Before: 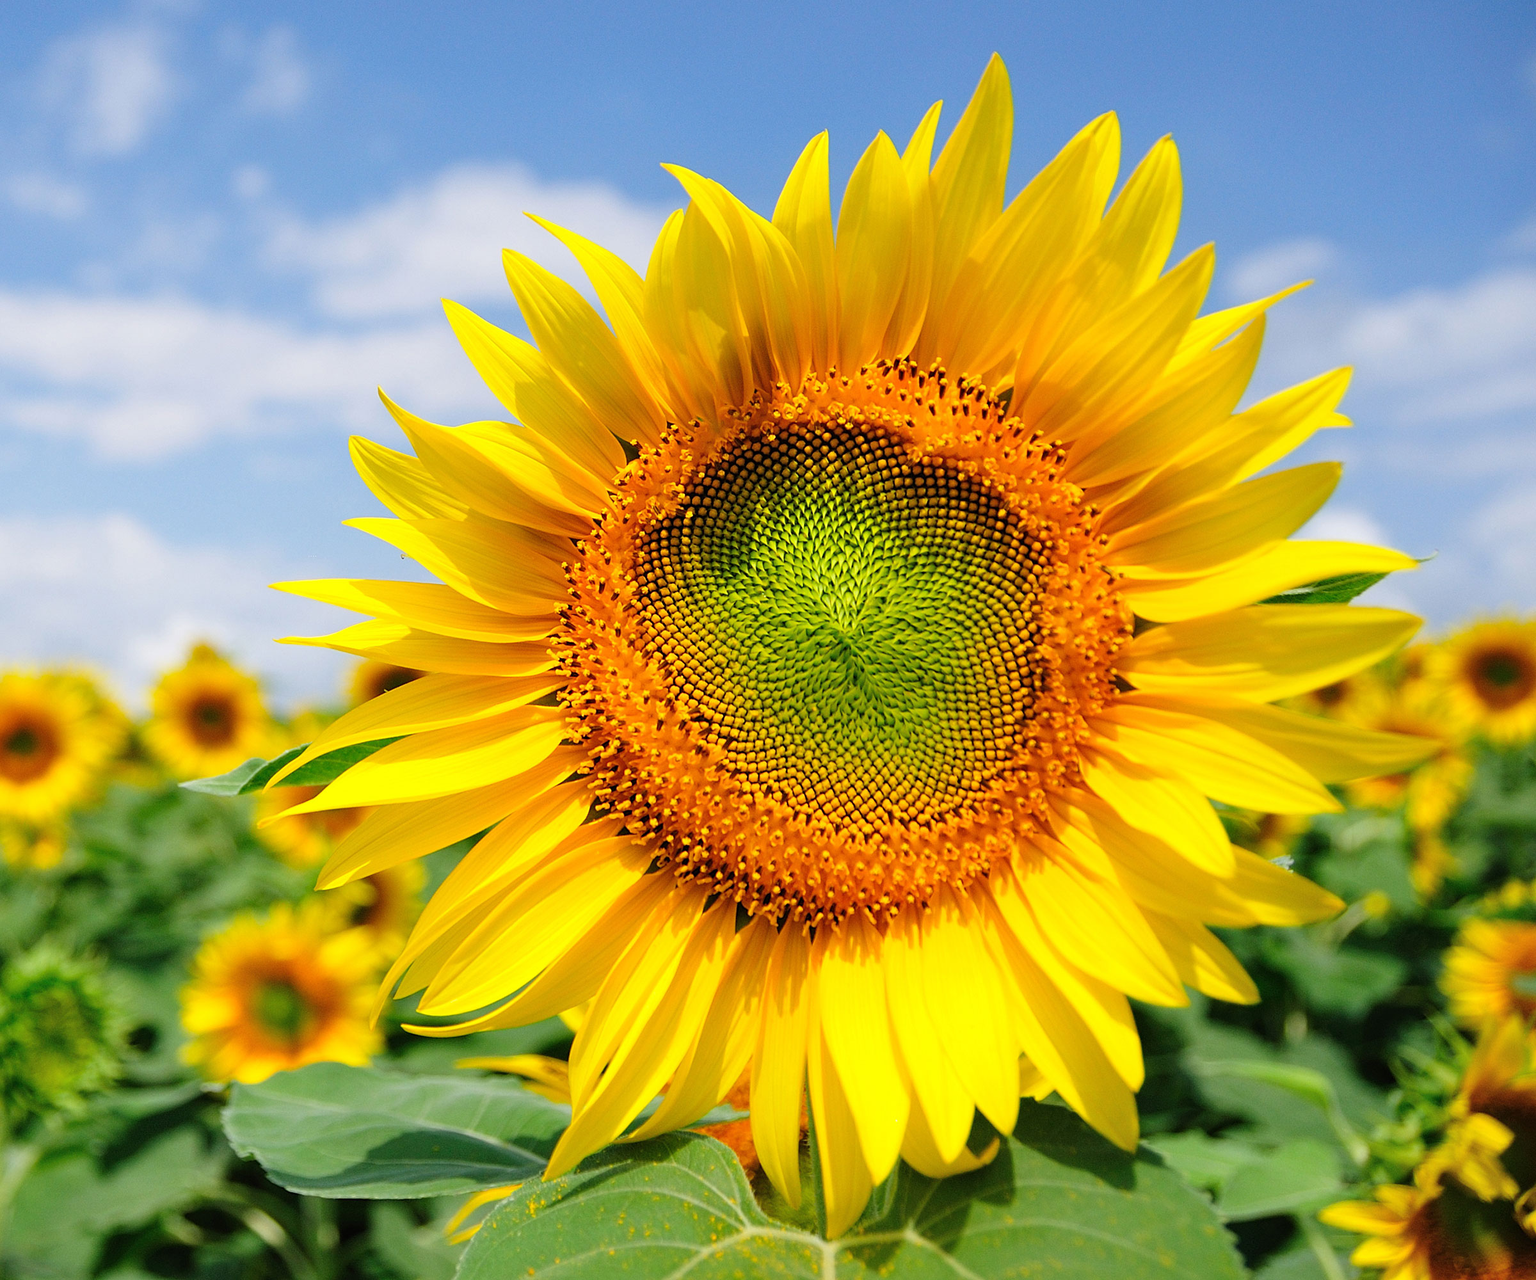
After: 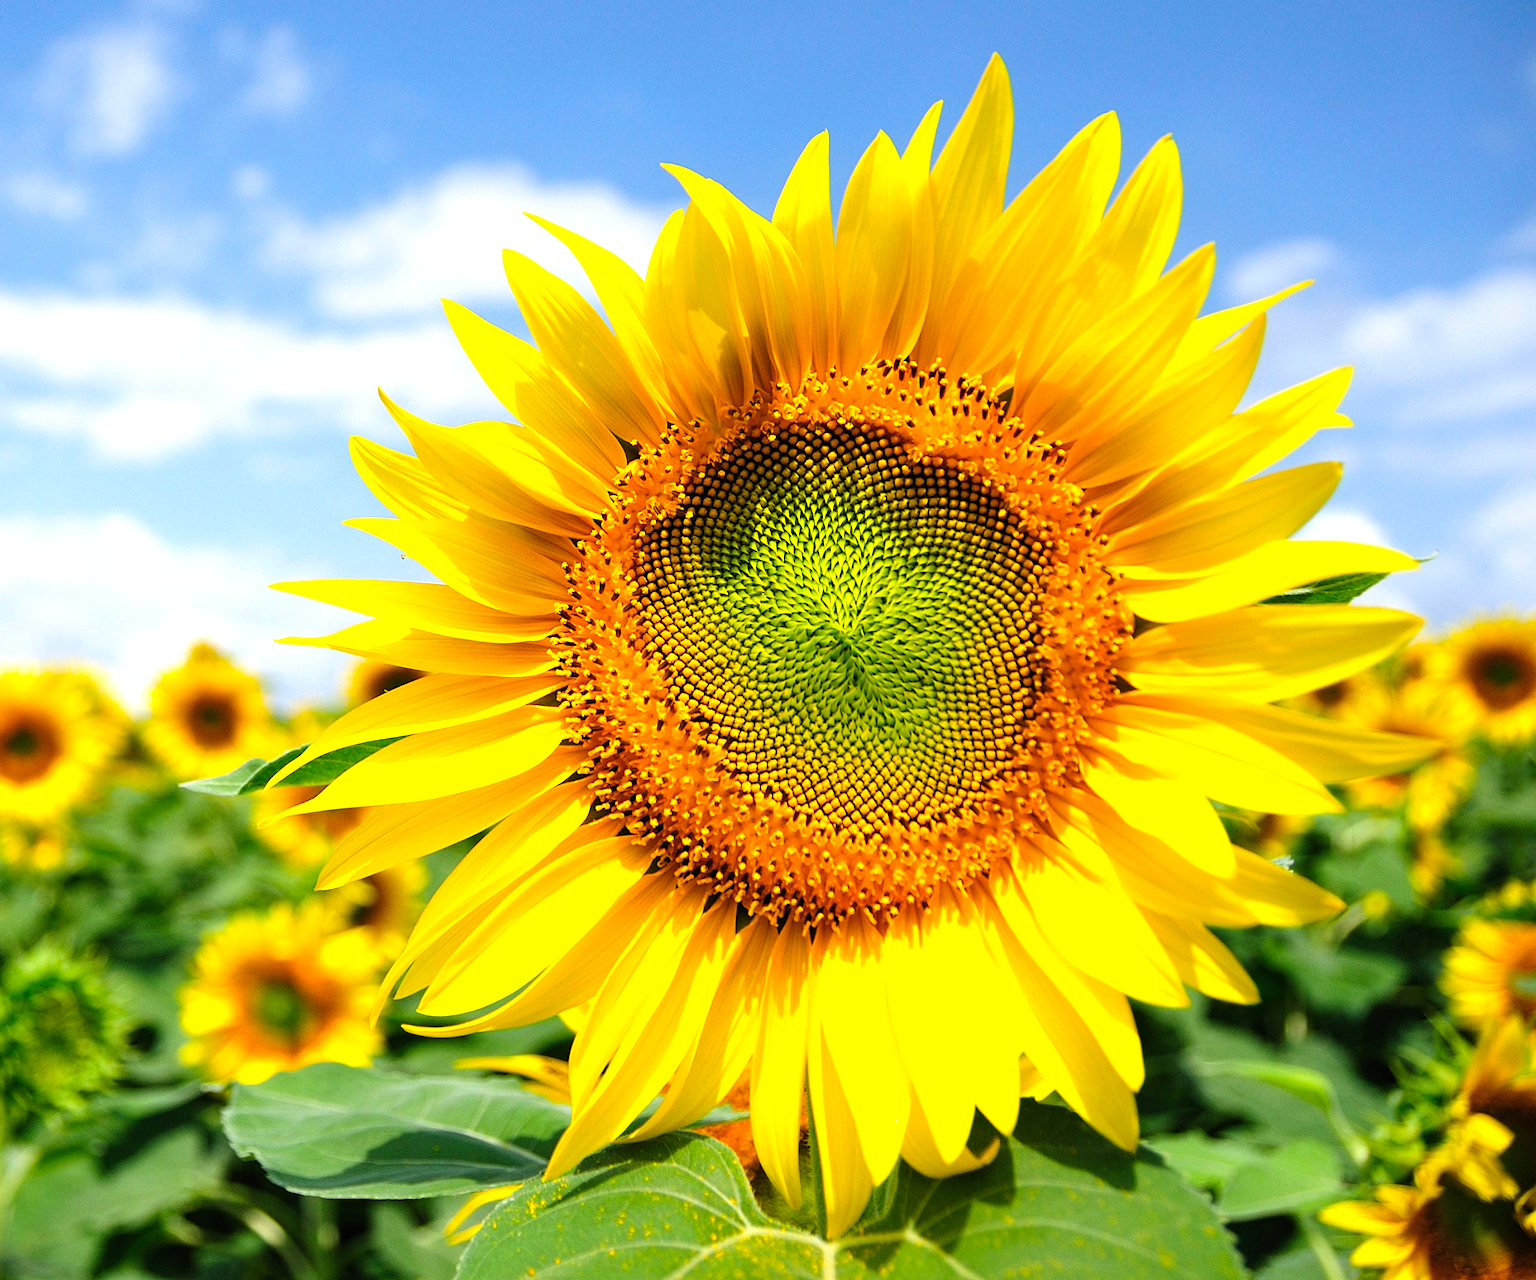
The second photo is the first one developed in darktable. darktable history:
color balance rgb: perceptual saturation grading › global saturation -0.095%, perceptual brilliance grading › highlights 4.615%, perceptual brilliance grading › shadows -9.967%, global vibrance 30.117%, contrast 10.277%
tone equalizer: edges refinement/feathering 500, mask exposure compensation -1.57 EV, preserve details no
exposure: exposure 0.201 EV, compensate highlight preservation false
